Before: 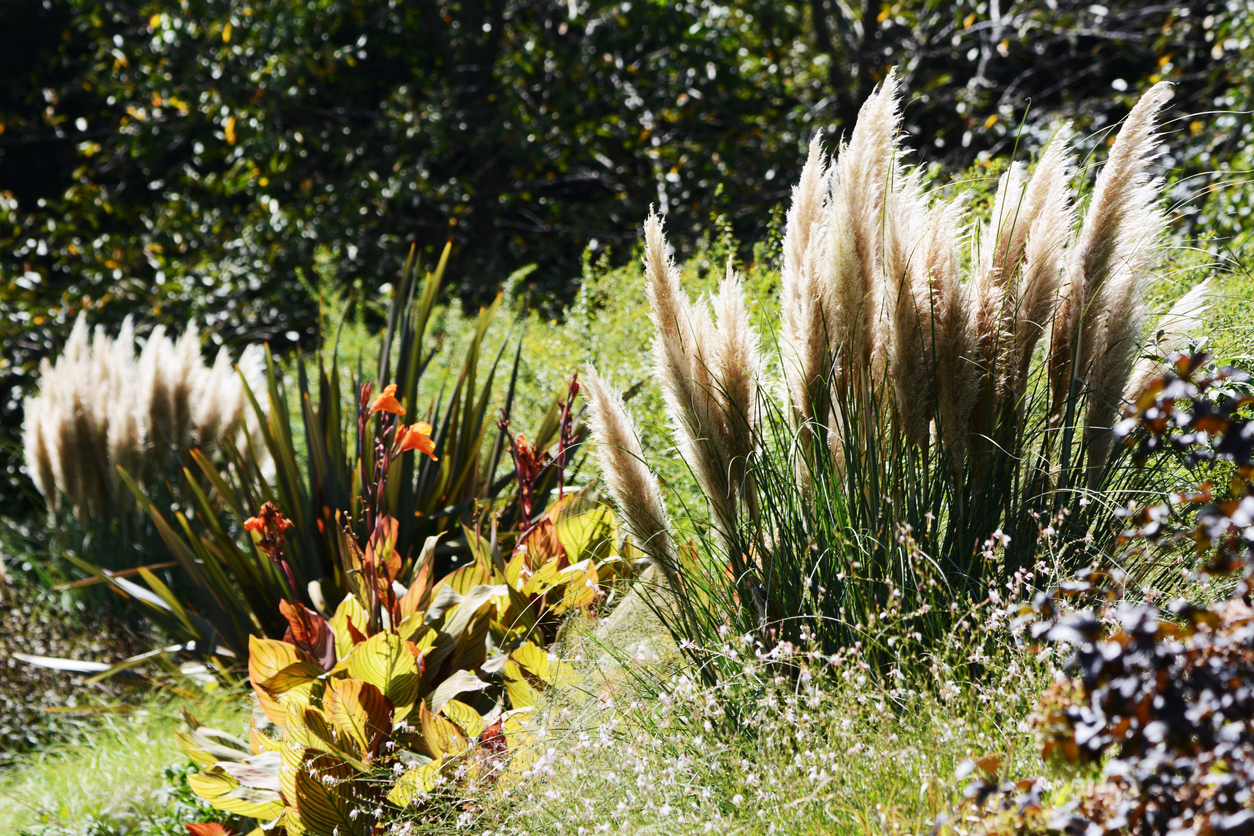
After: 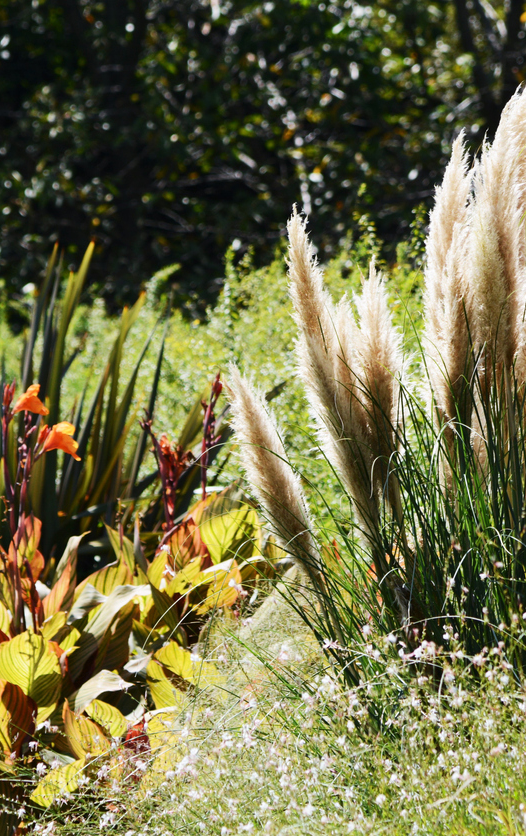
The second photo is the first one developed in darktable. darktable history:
crop: left 28.473%, right 29.503%
